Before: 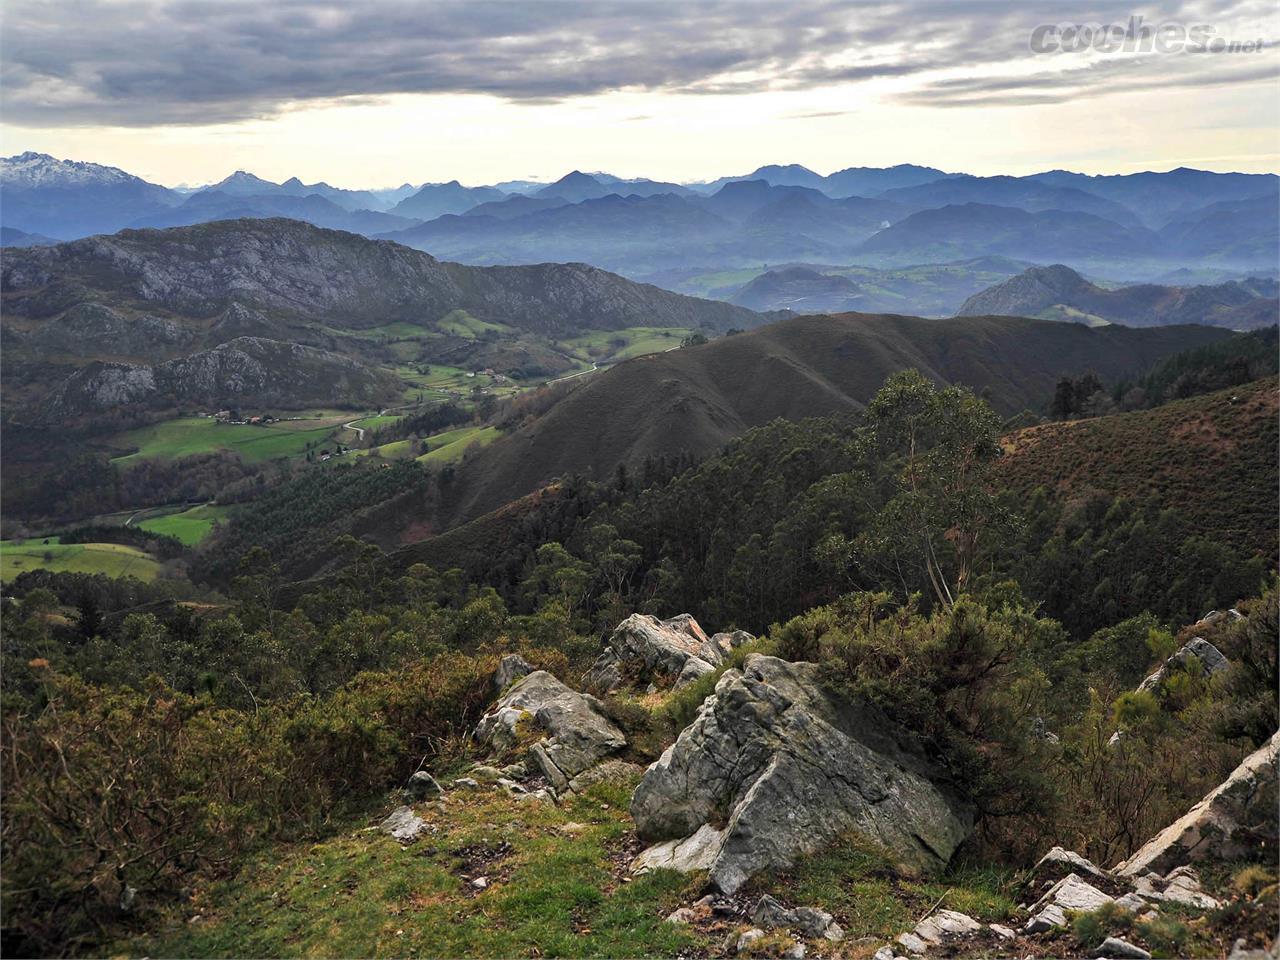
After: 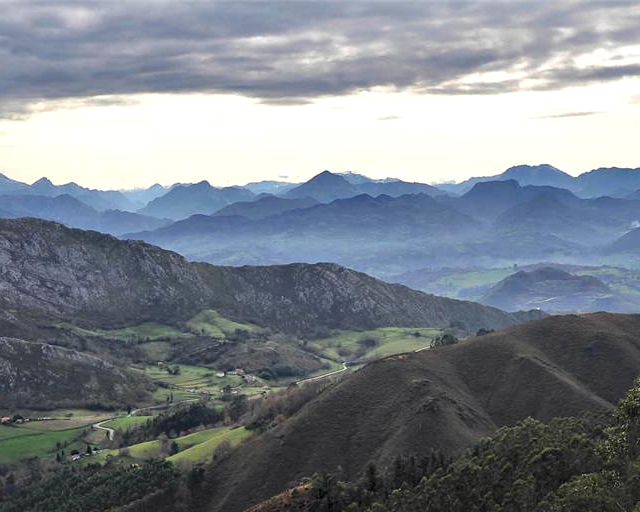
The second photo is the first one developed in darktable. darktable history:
local contrast: mode bilateral grid, contrast 20, coarseness 50, detail 150%, midtone range 0.2
crop: left 19.581%, right 30.343%, bottom 46.577%
